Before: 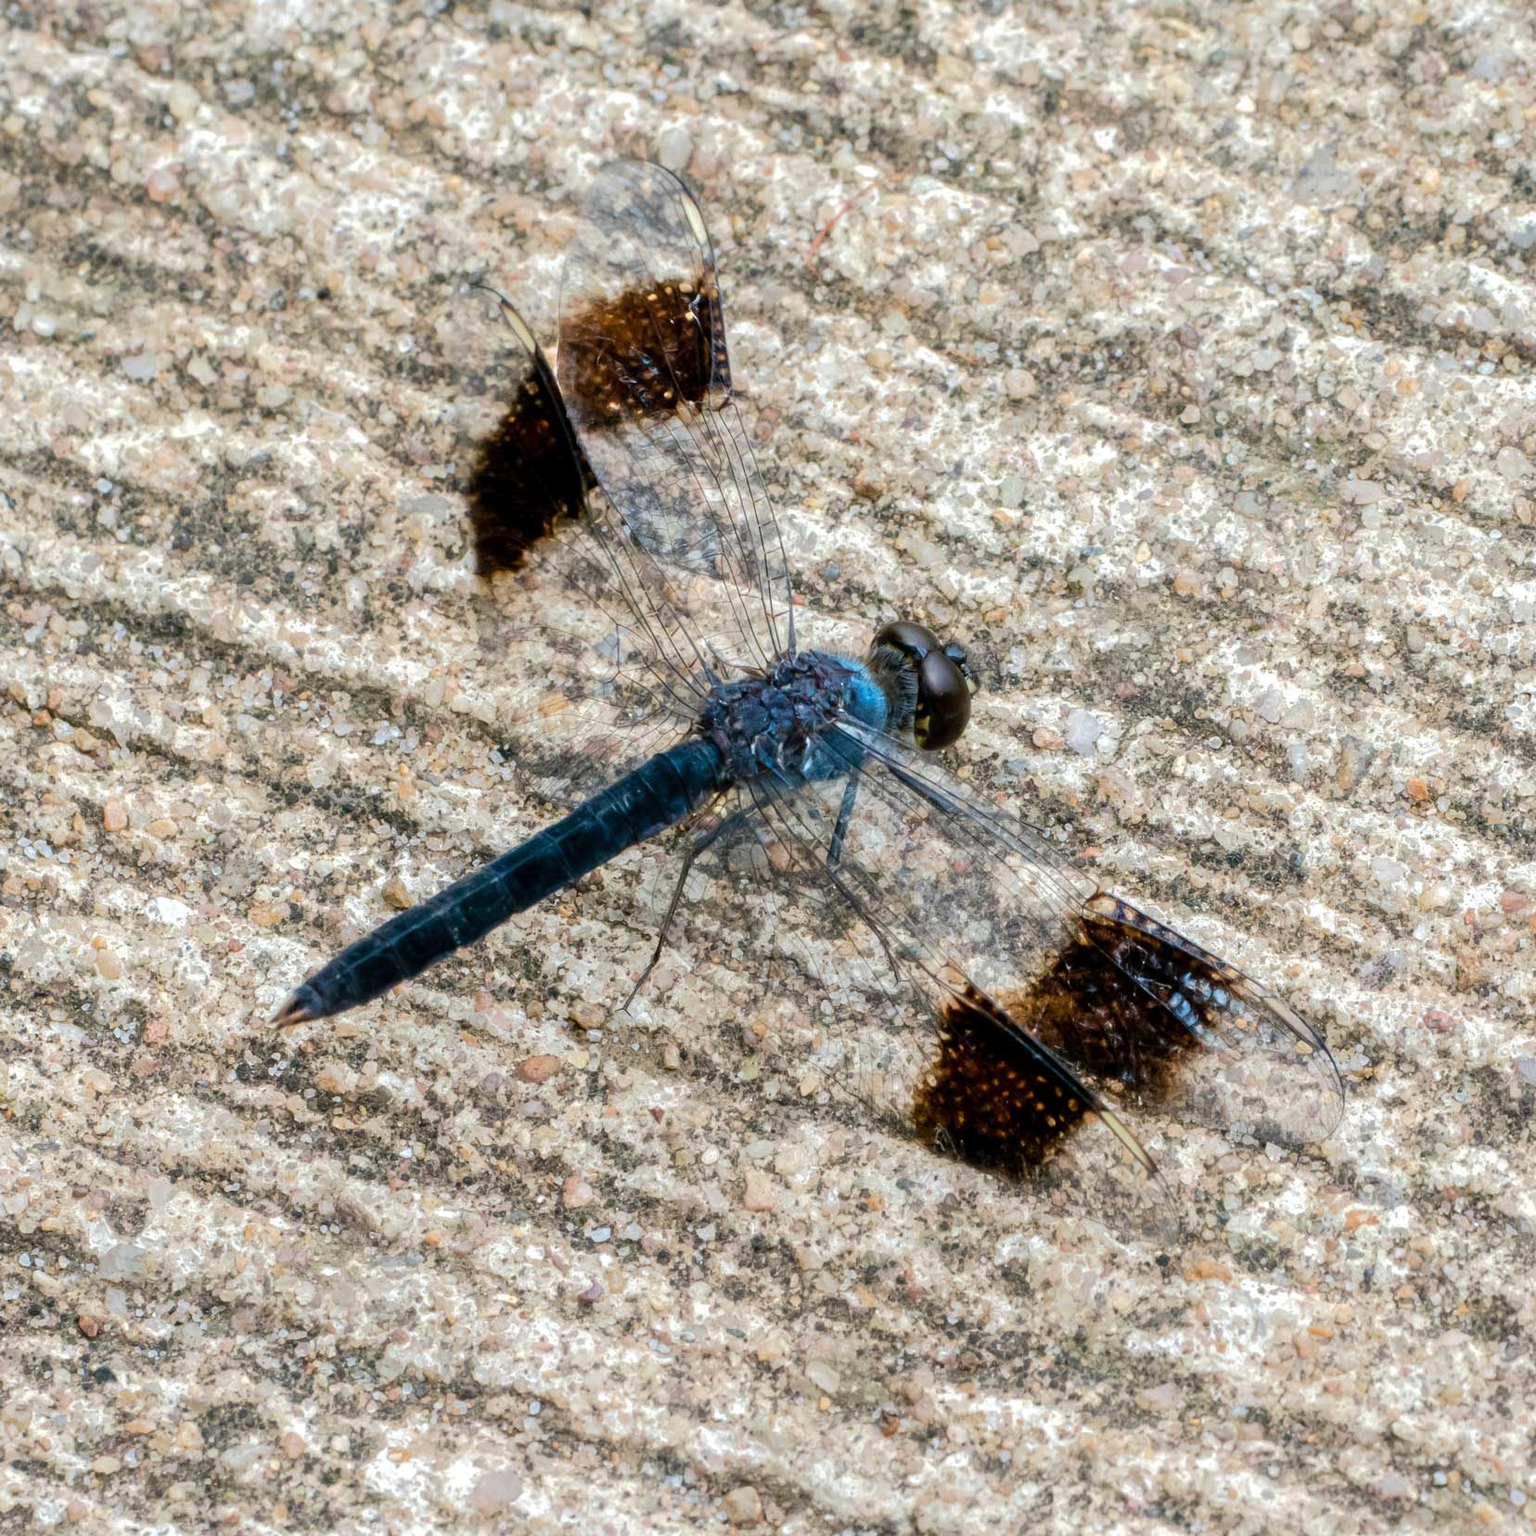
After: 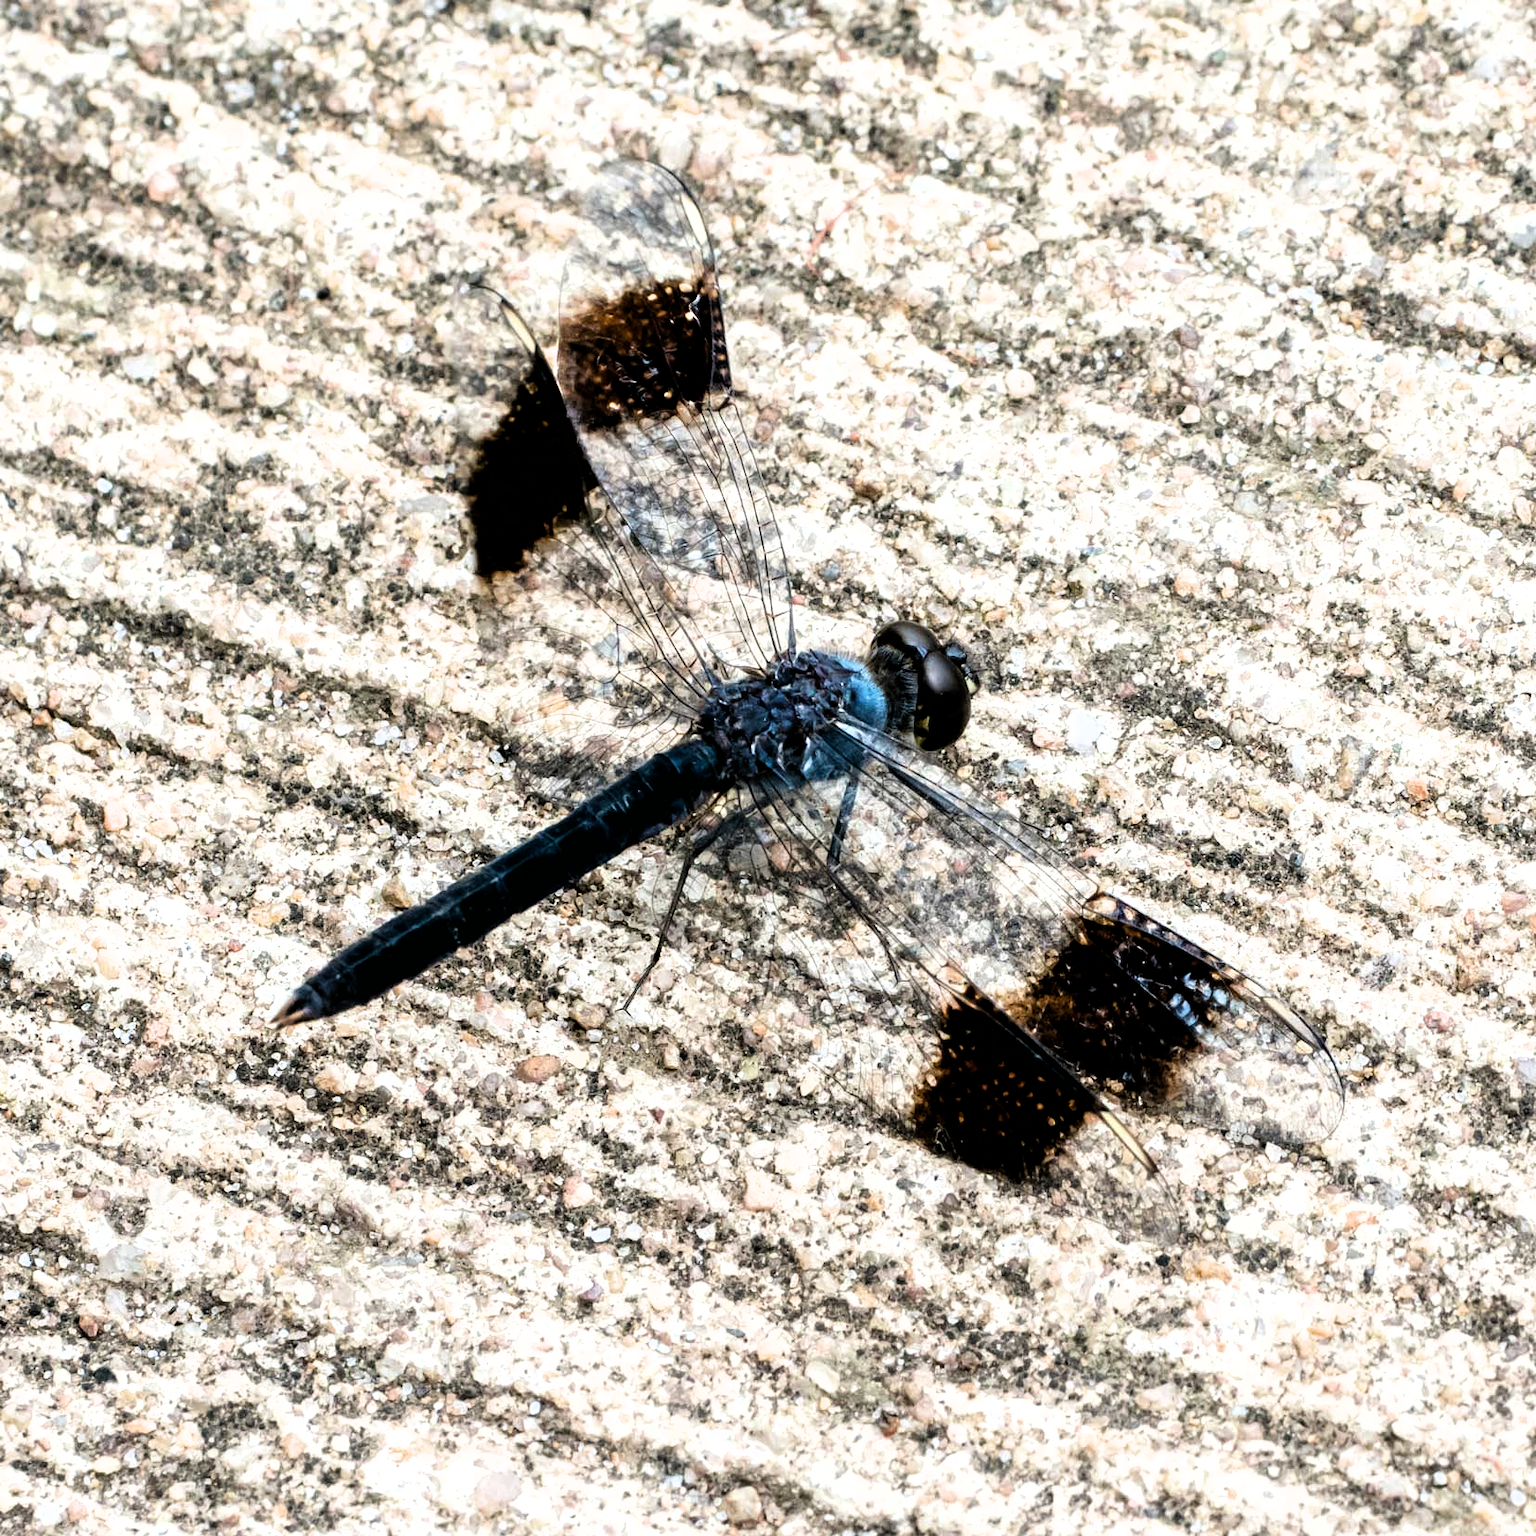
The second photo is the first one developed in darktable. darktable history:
filmic rgb: black relative exposure -8.29 EV, white relative exposure 2.21 EV, threshold 5.97 EV, hardness 7.06, latitude 84.88%, contrast 1.693, highlights saturation mix -3.24%, shadows ↔ highlights balance -2.15%, iterations of high-quality reconstruction 0, enable highlight reconstruction true
exposure: compensate highlight preservation false
